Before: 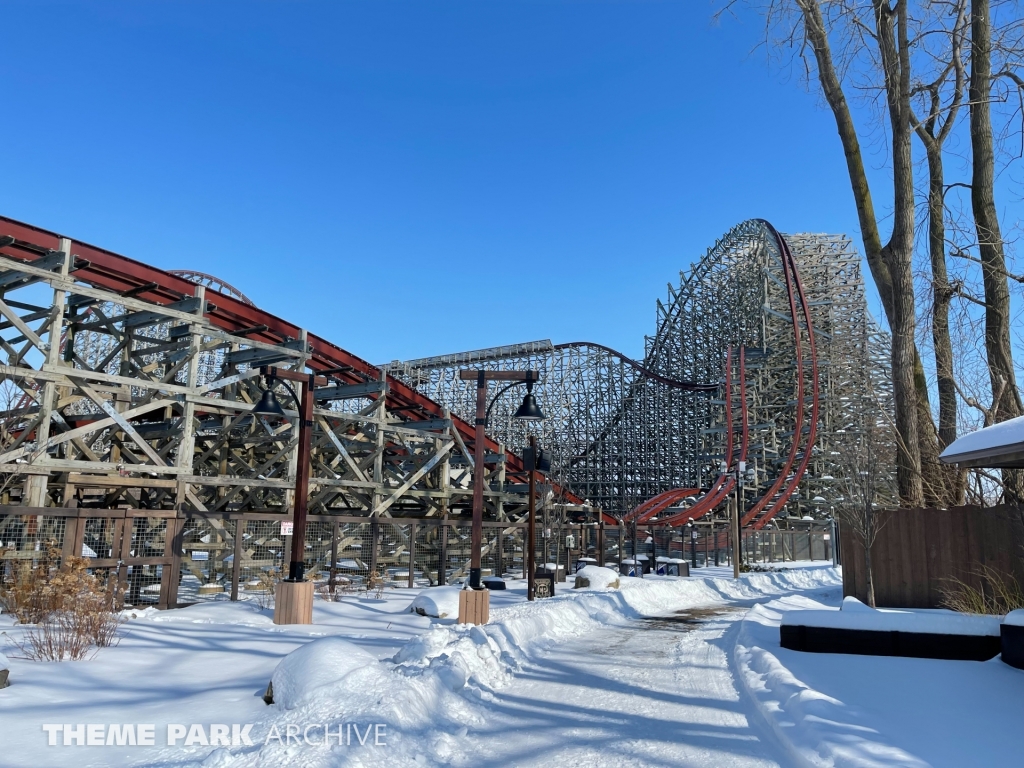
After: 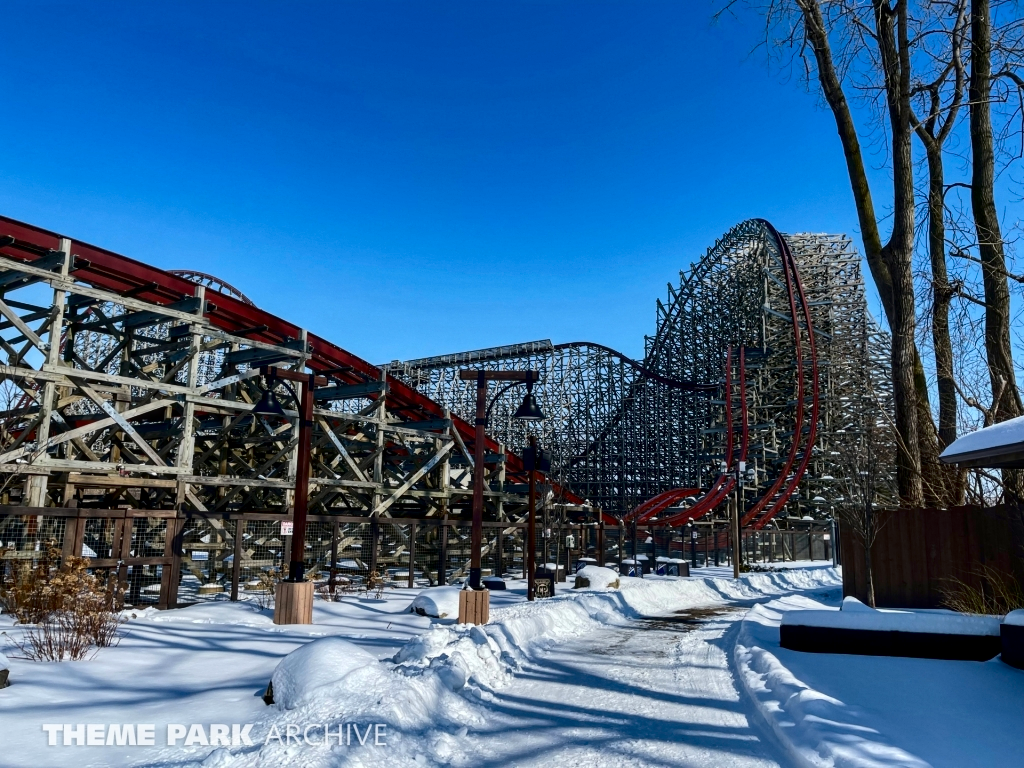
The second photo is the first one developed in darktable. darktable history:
contrast brightness saturation: contrast 0.24, brightness -0.24, saturation 0.14
local contrast: on, module defaults
